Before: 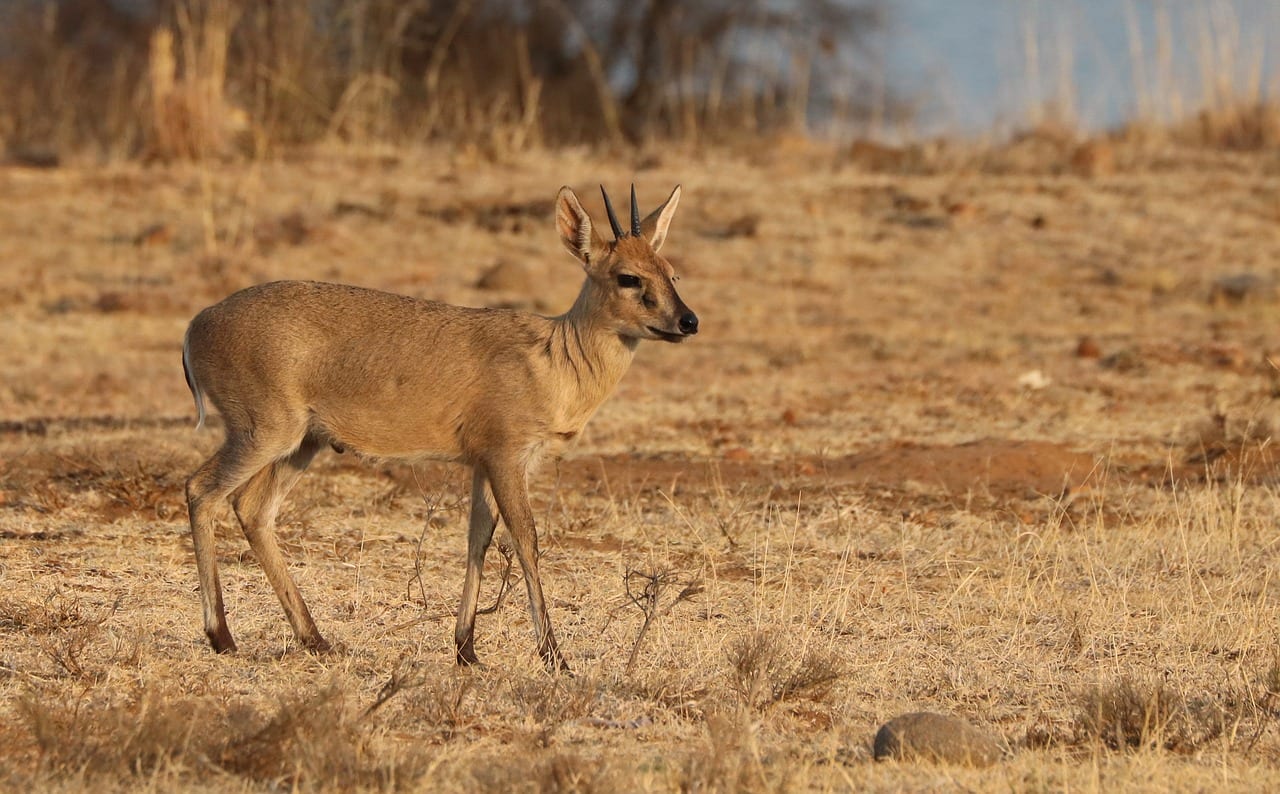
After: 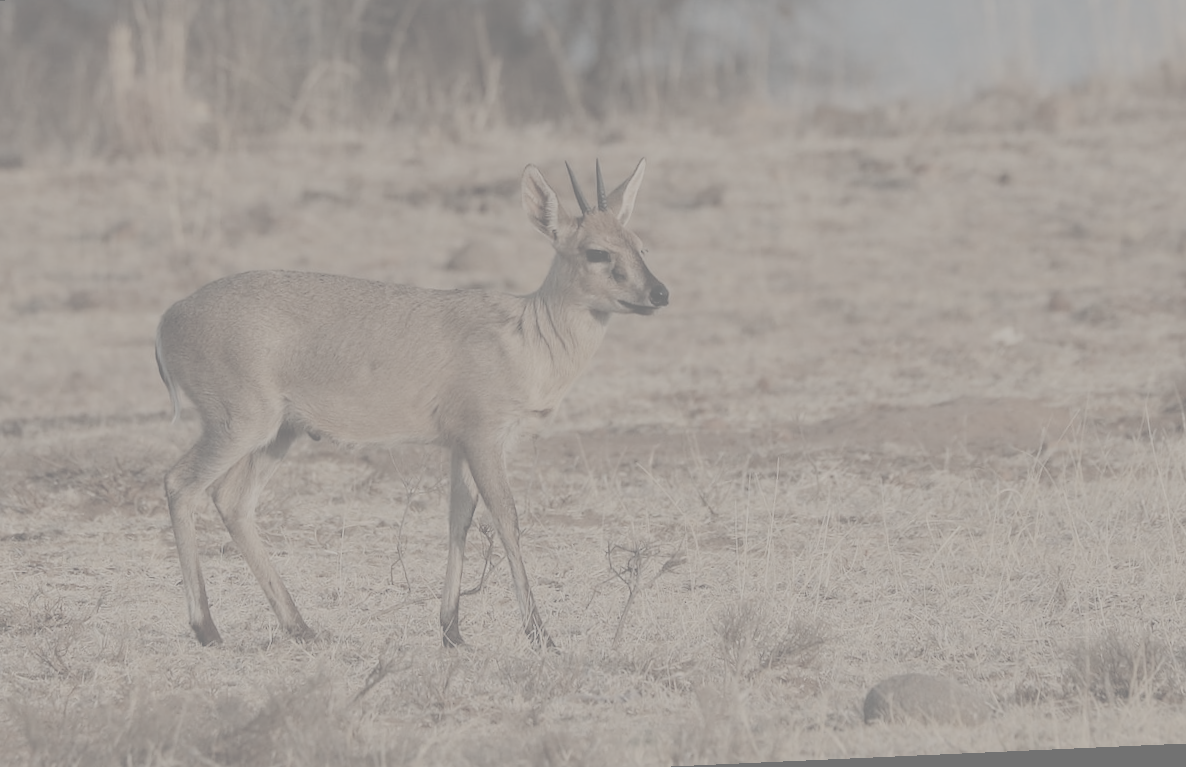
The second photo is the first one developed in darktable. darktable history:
crop: left 3.305%, top 6.436%, right 6.389%, bottom 3.258%
exposure: exposure -2.002 EV, compensate highlight preservation false
rotate and perspective: rotation -2.56°, automatic cropping off
contrast brightness saturation: contrast -0.32, brightness 0.75, saturation -0.78
